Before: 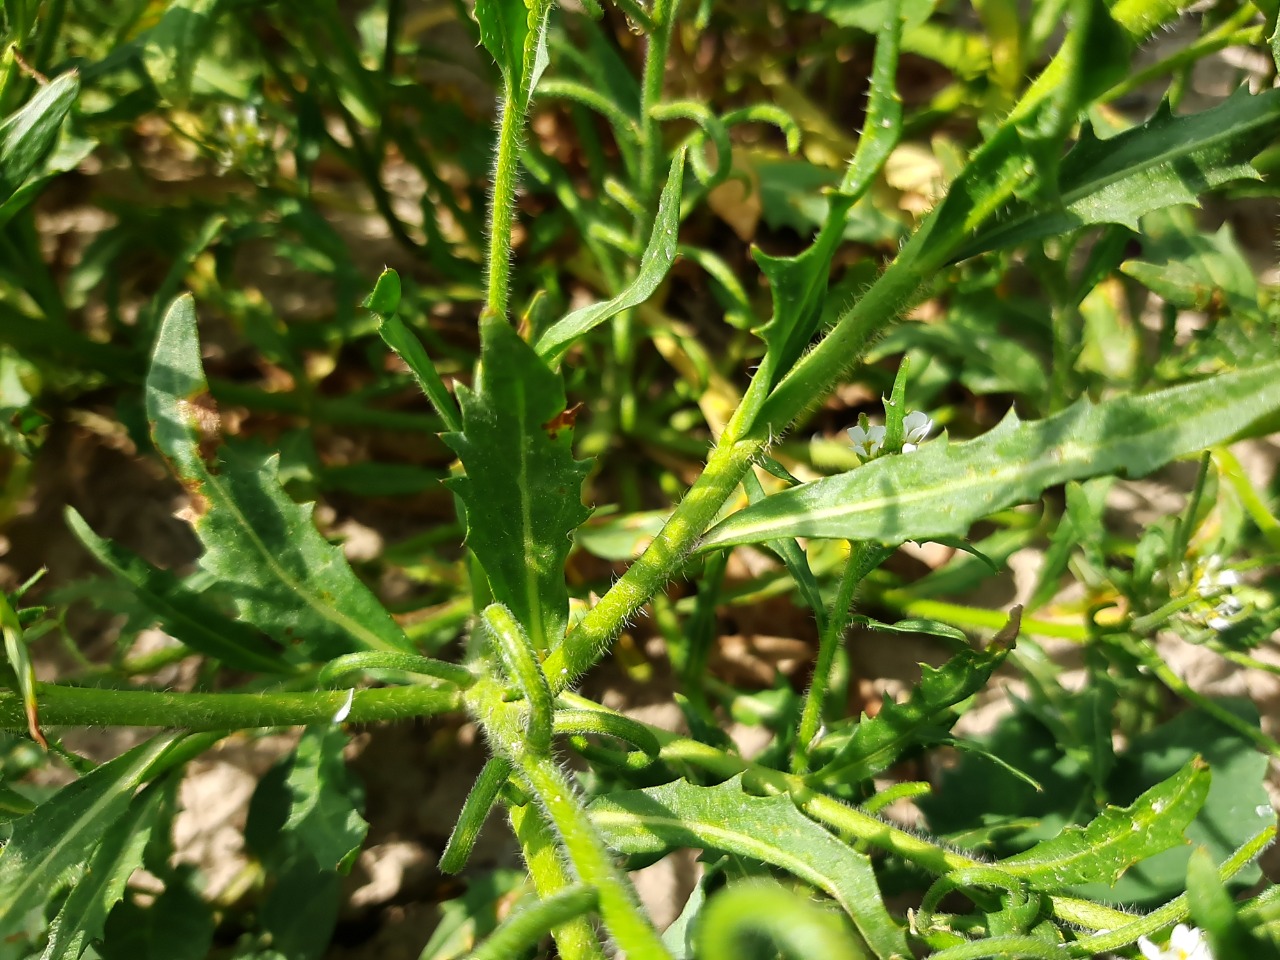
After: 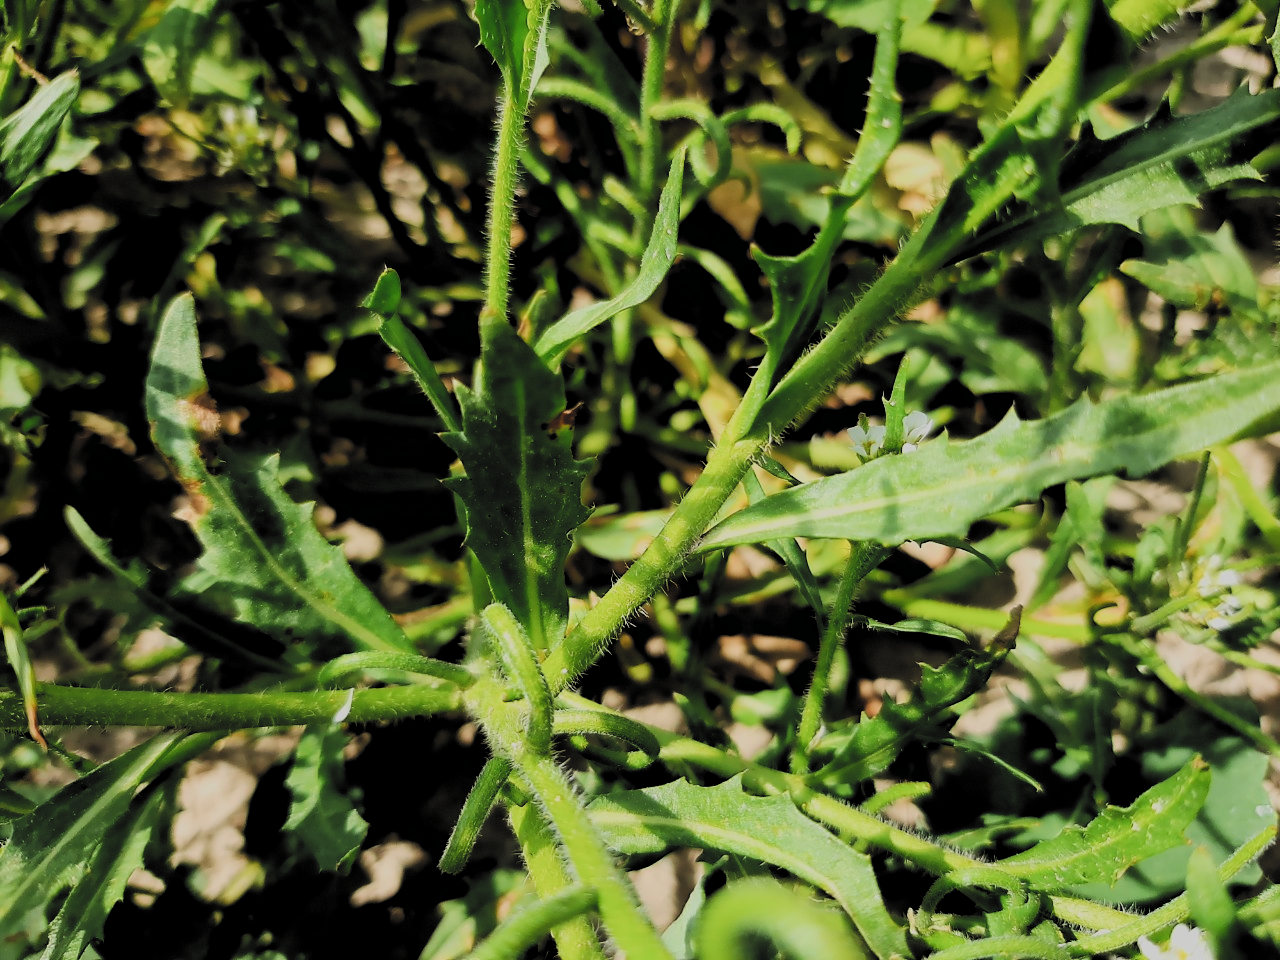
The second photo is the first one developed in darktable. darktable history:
filmic rgb: black relative exposure -3.12 EV, white relative exposure 7.04 EV, threshold 2.97 EV, hardness 1.47, contrast 1.356, color science v5 (2021), contrast in shadows safe, contrast in highlights safe, enable highlight reconstruction true
